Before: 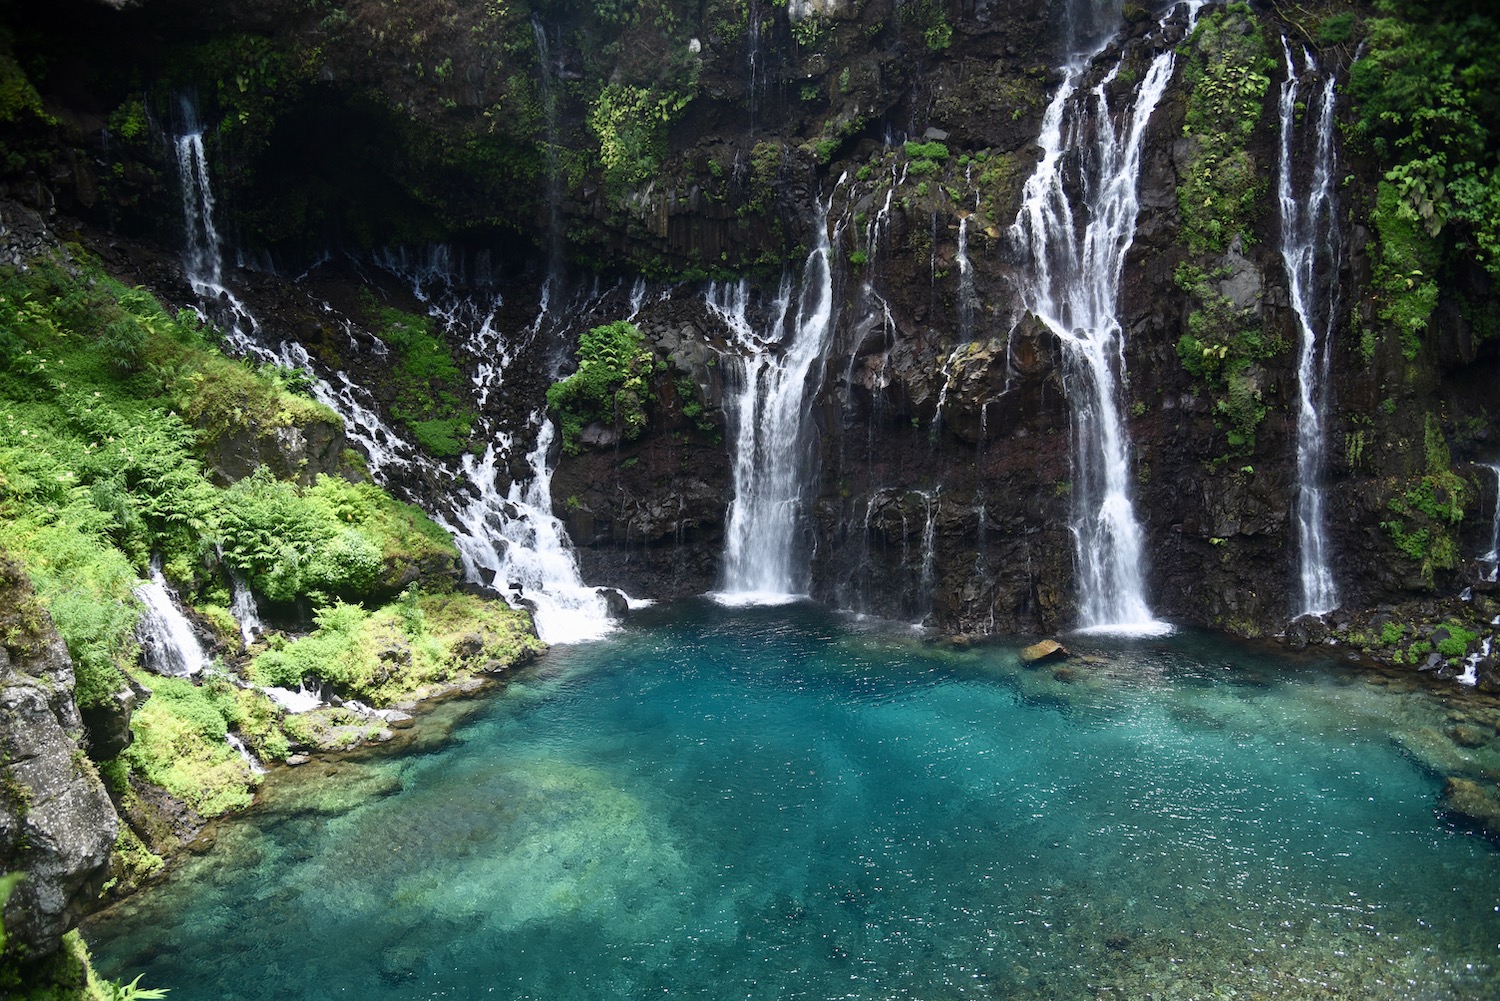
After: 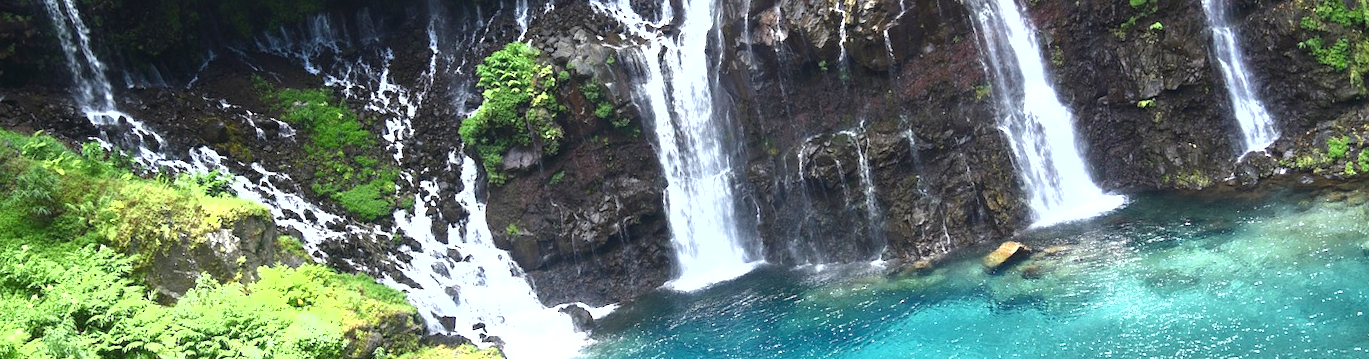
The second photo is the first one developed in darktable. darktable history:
exposure: black level correction 0, exposure 1.379 EV, compensate exposure bias true, compensate highlight preservation false
crop and rotate: top 23.043%, bottom 23.437%
fill light: on, module defaults
rotate and perspective: rotation -14.8°, crop left 0.1, crop right 0.903, crop top 0.25, crop bottom 0.748
